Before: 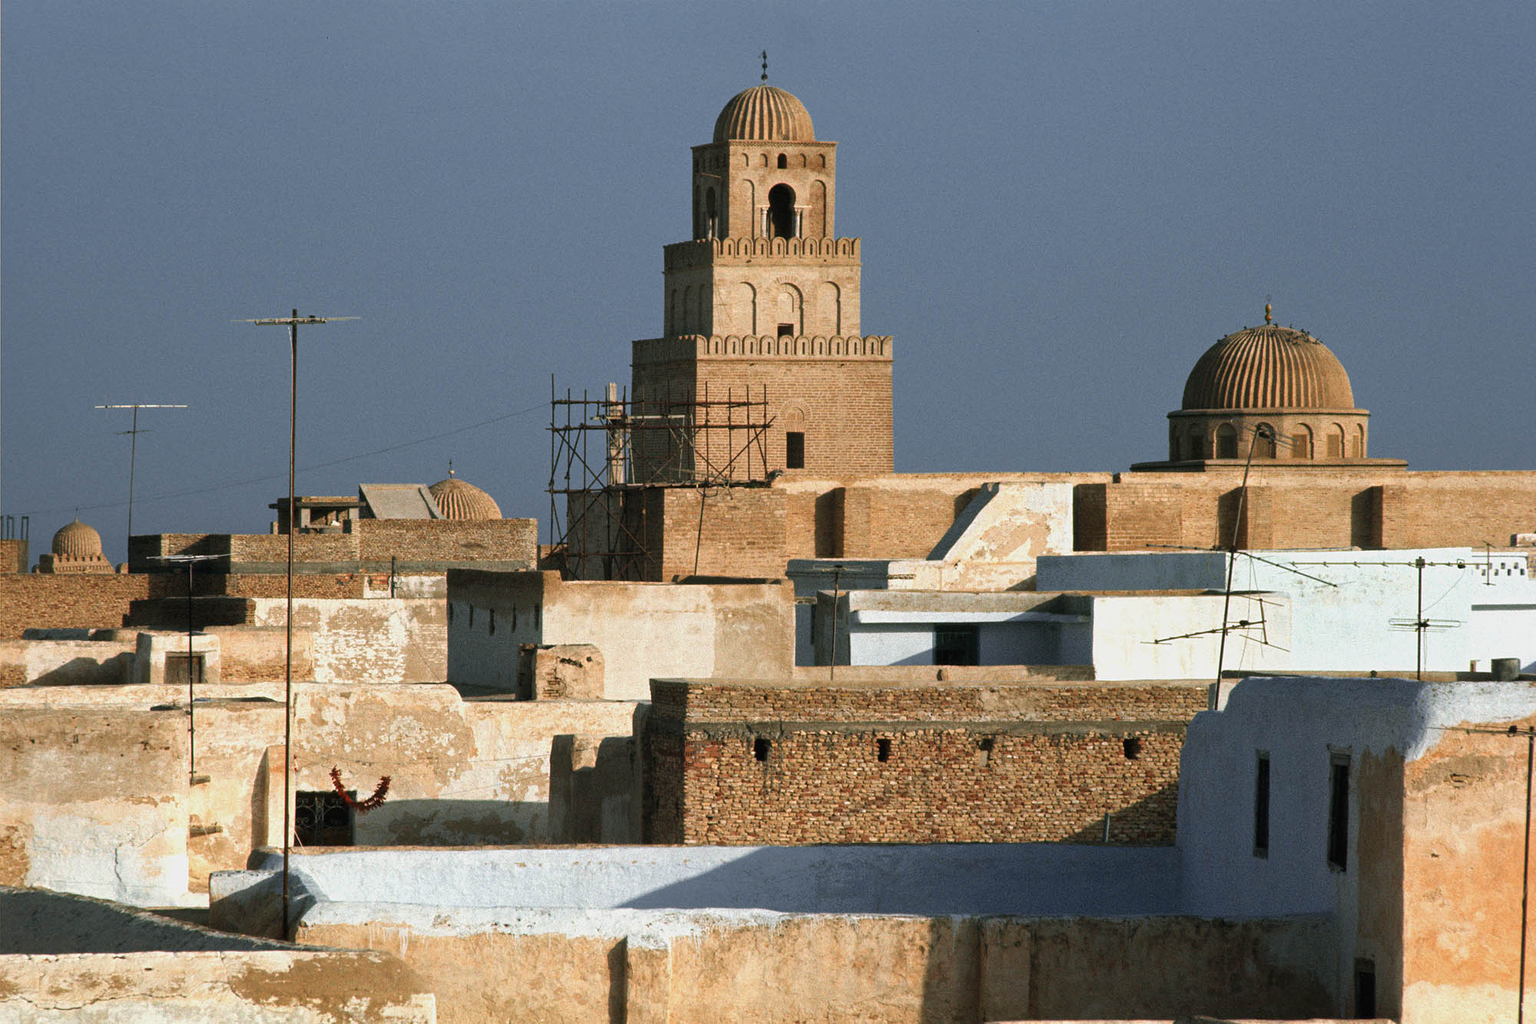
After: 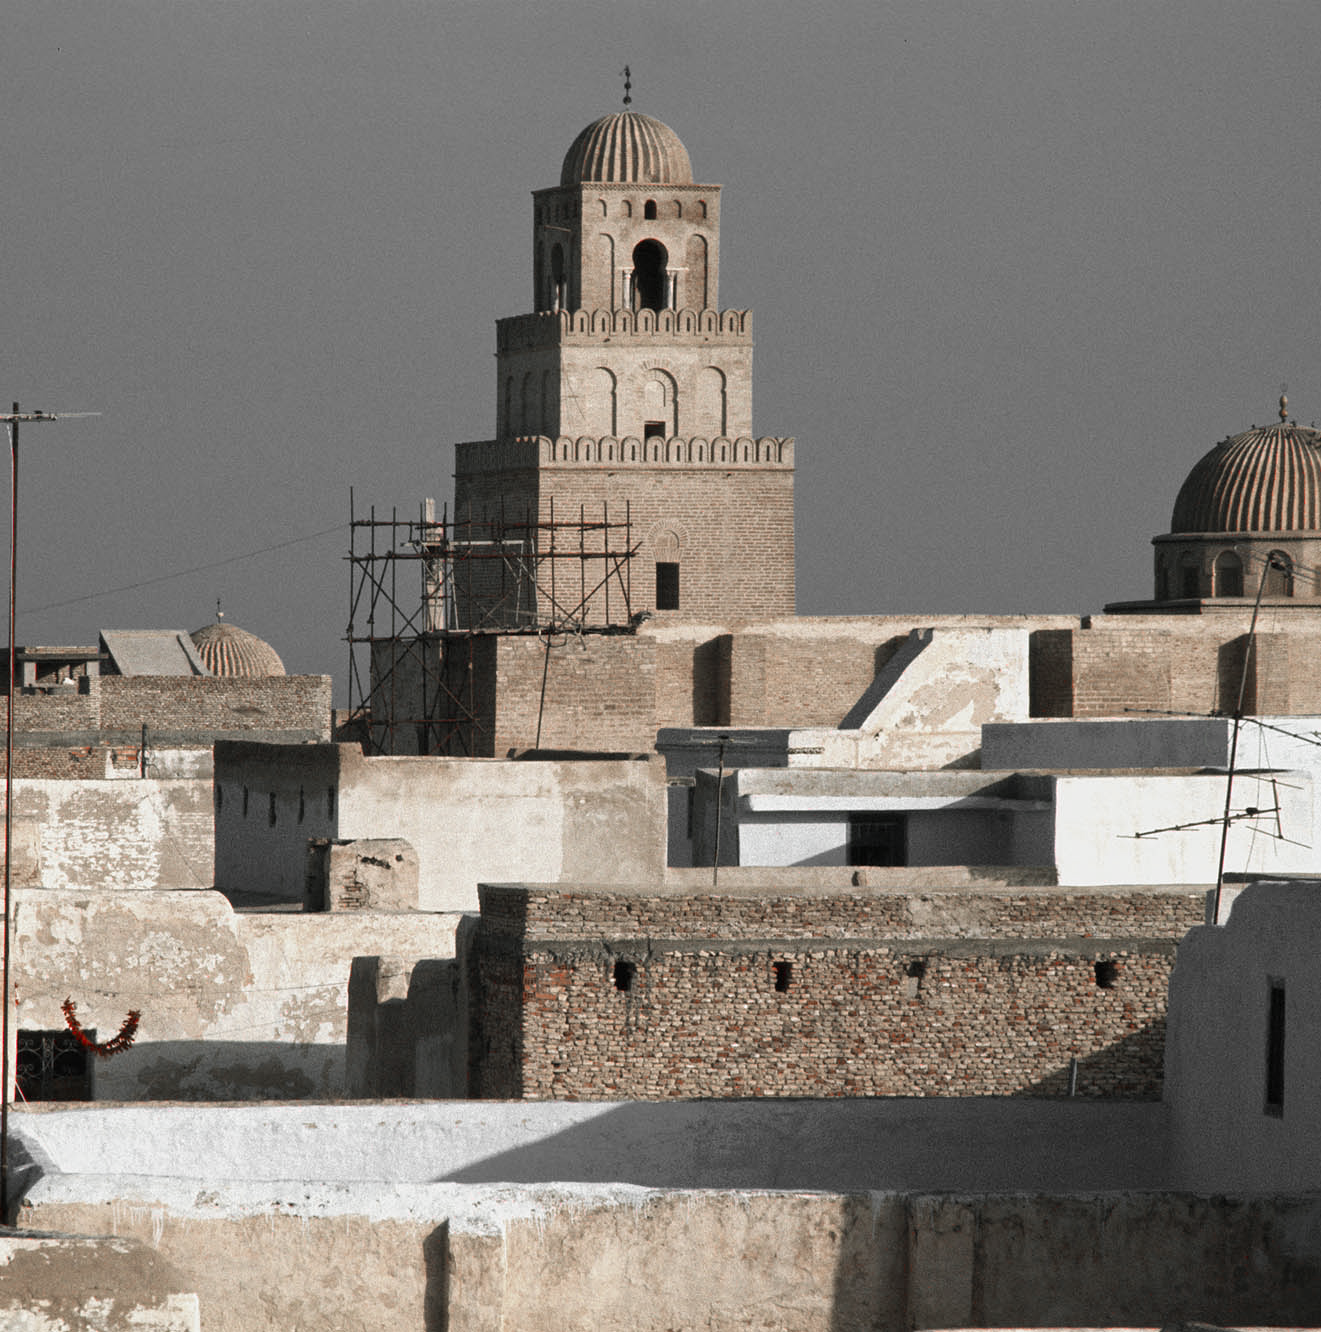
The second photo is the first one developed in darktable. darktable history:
color zones: curves: ch1 [(0, 0.831) (0.08, 0.771) (0.157, 0.268) (0.241, 0.207) (0.562, -0.005) (0.714, -0.013) (0.876, 0.01) (1, 0.831)]
crop and rotate: left 18.442%, right 15.508%
